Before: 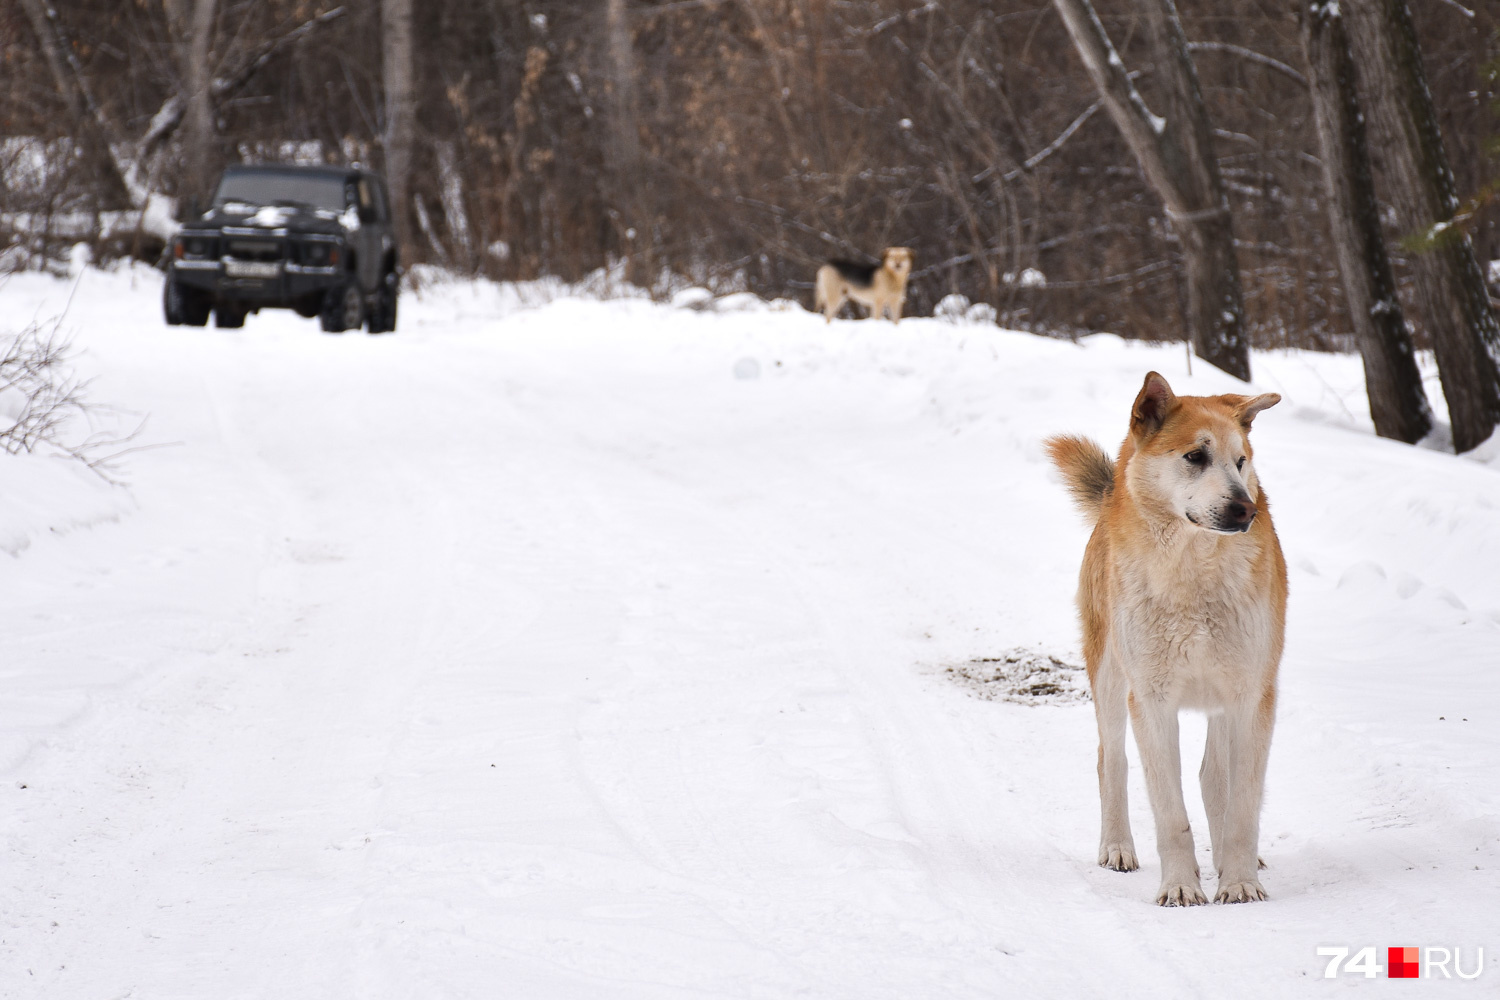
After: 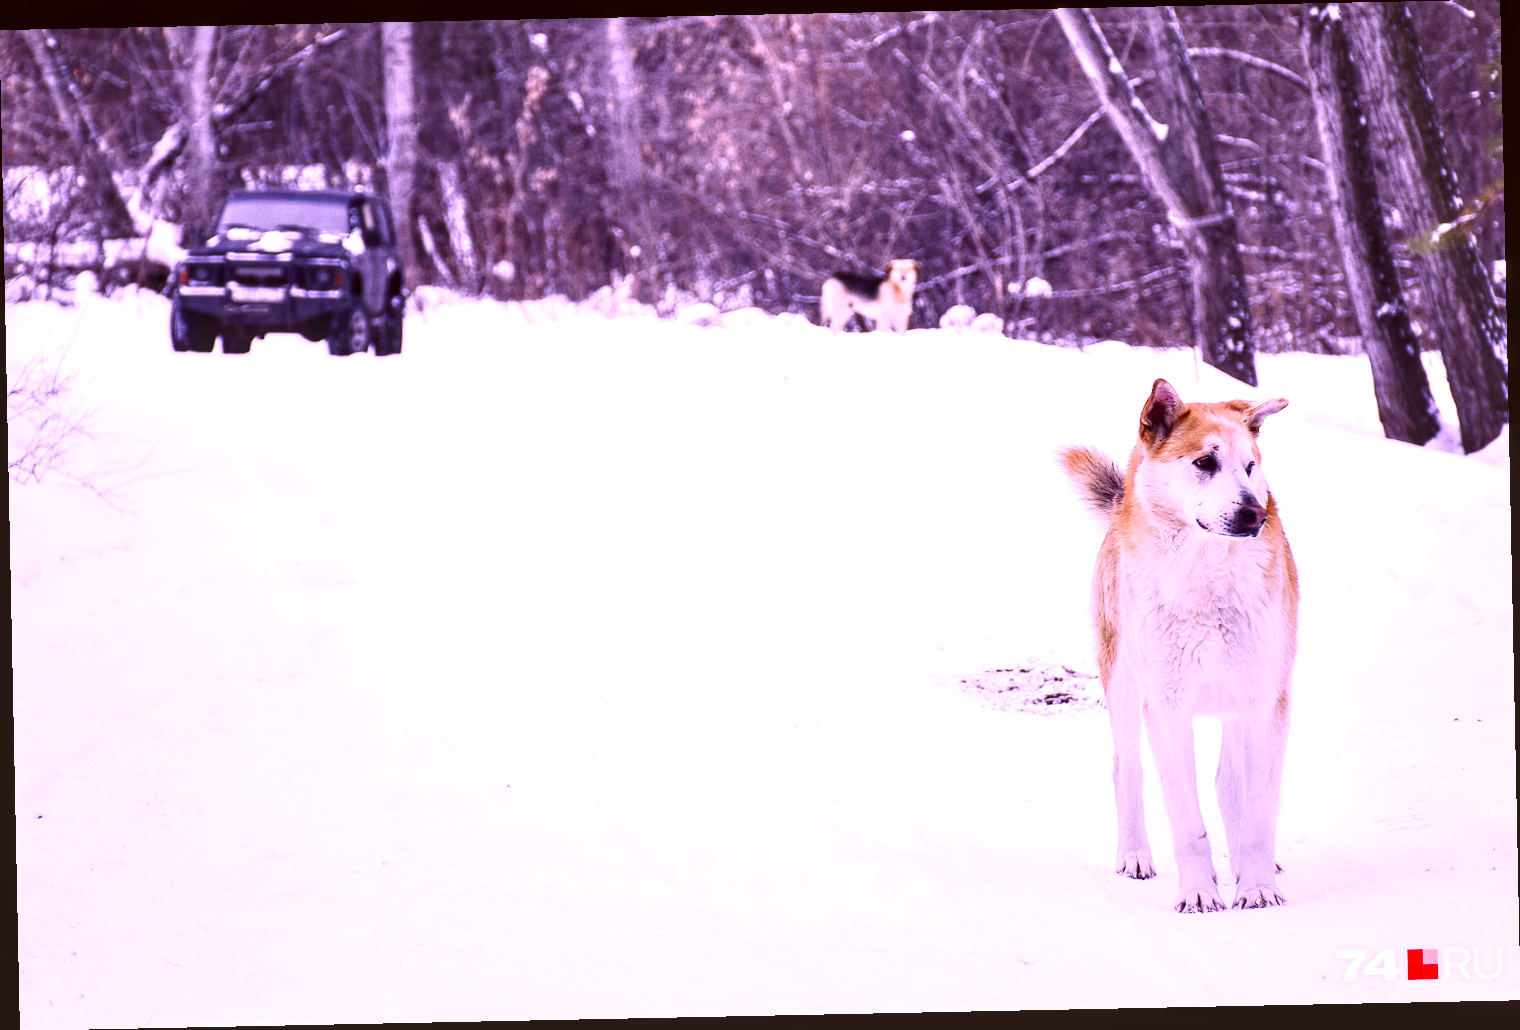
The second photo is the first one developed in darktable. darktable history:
contrast brightness saturation: contrast 0.21, brightness -0.11, saturation 0.21
tone curve: curves: ch0 [(0, 0) (0.003, 0.019) (0.011, 0.022) (0.025, 0.025) (0.044, 0.04) (0.069, 0.069) (0.1, 0.108) (0.136, 0.152) (0.177, 0.199) (0.224, 0.26) (0.277, 0.321) (0.335, 0.392) (0.399, 0.472) (0.468, 0.547) (0.543, 0.624) (0.623, 0.713) (0.709, 0.786) (0.801, 0.865) (0.898, 0.939) (1, 1)], preserve colors none
exposure: exposure 0.999 EV, compensate highlight preservation false
rotate and perspective: rotation -1.17°, automatic cropping off
color balance rgb: perceptual saturation grading › global saturation 20%, global vibrance 10%
local contrast: detail 130%
white balance: red 0.98, blue 1.61
color correction: highlights a* 10.21, highlights b* 9.79, shadows a* 8.61, shadows b* 7.88, saturation 0.8
